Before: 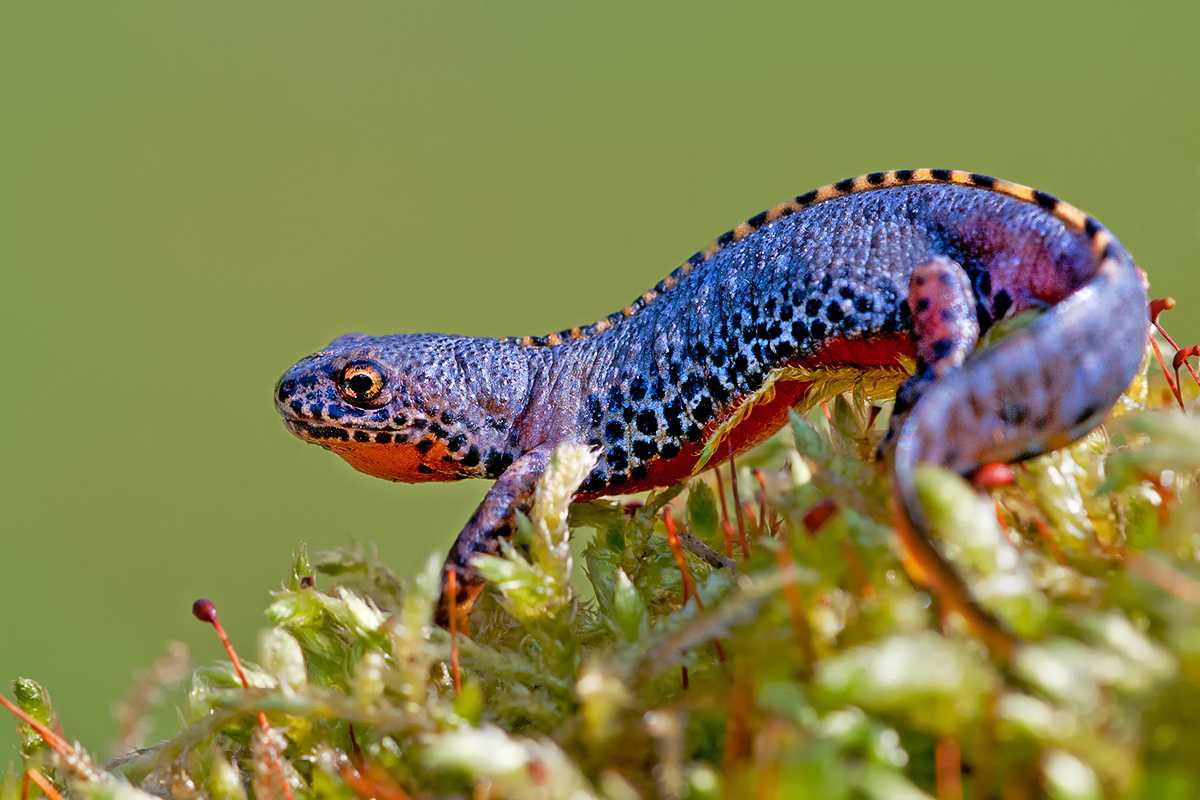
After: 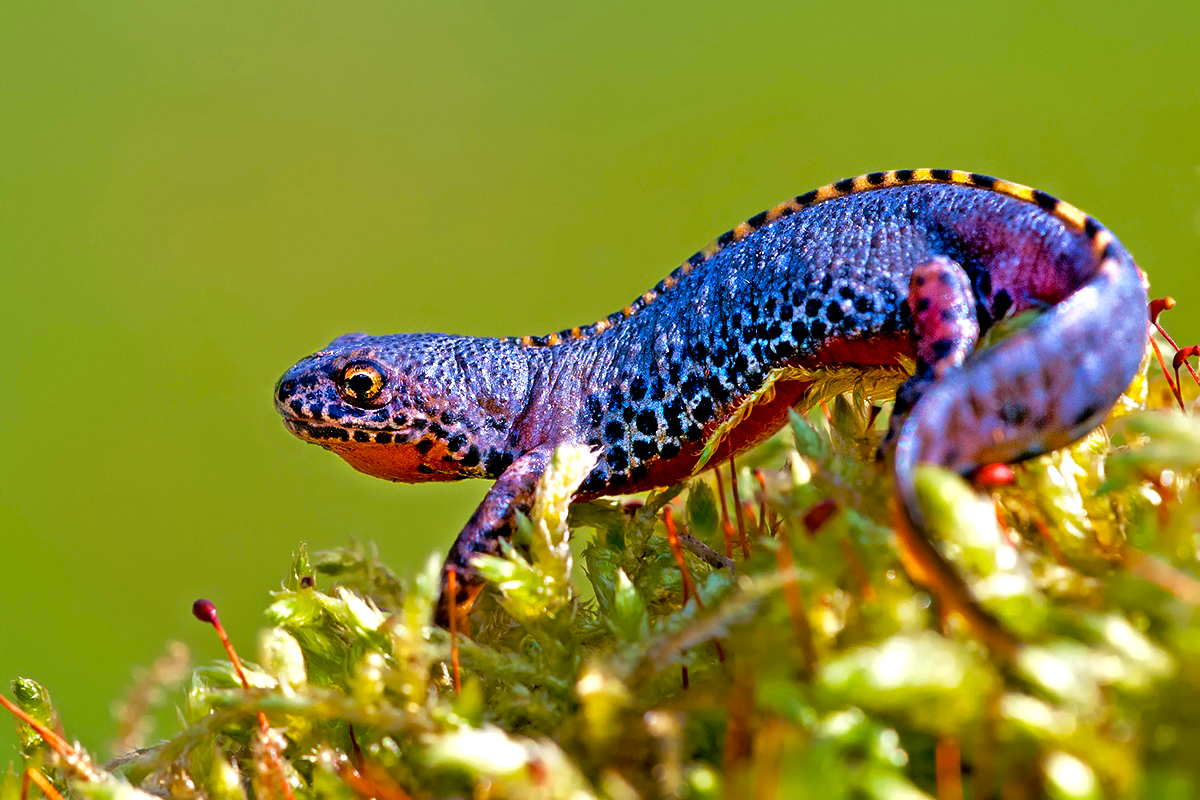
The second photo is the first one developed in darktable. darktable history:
velvia: on, module defaults
color balance rgb: power › luminance -14.792%, perceptual saturation grading › global saturation 30.621%, perceptual brilliance grading › global brilliance 18.316%, global vibrance 20%
